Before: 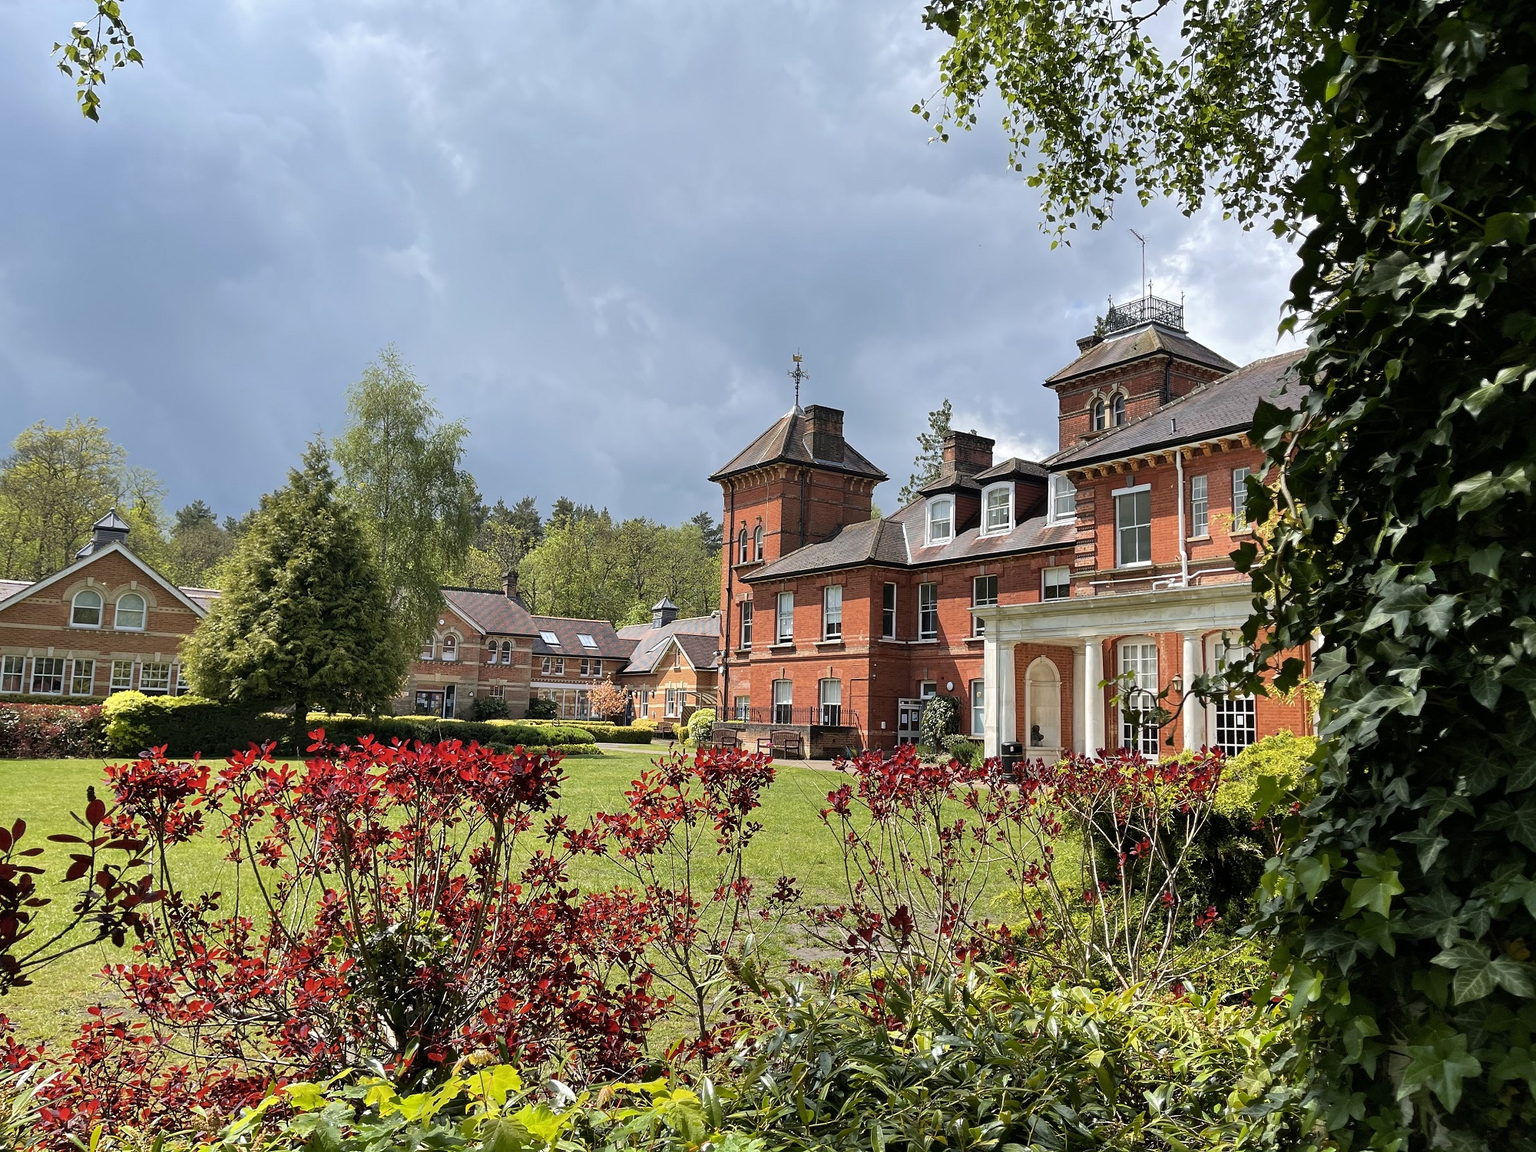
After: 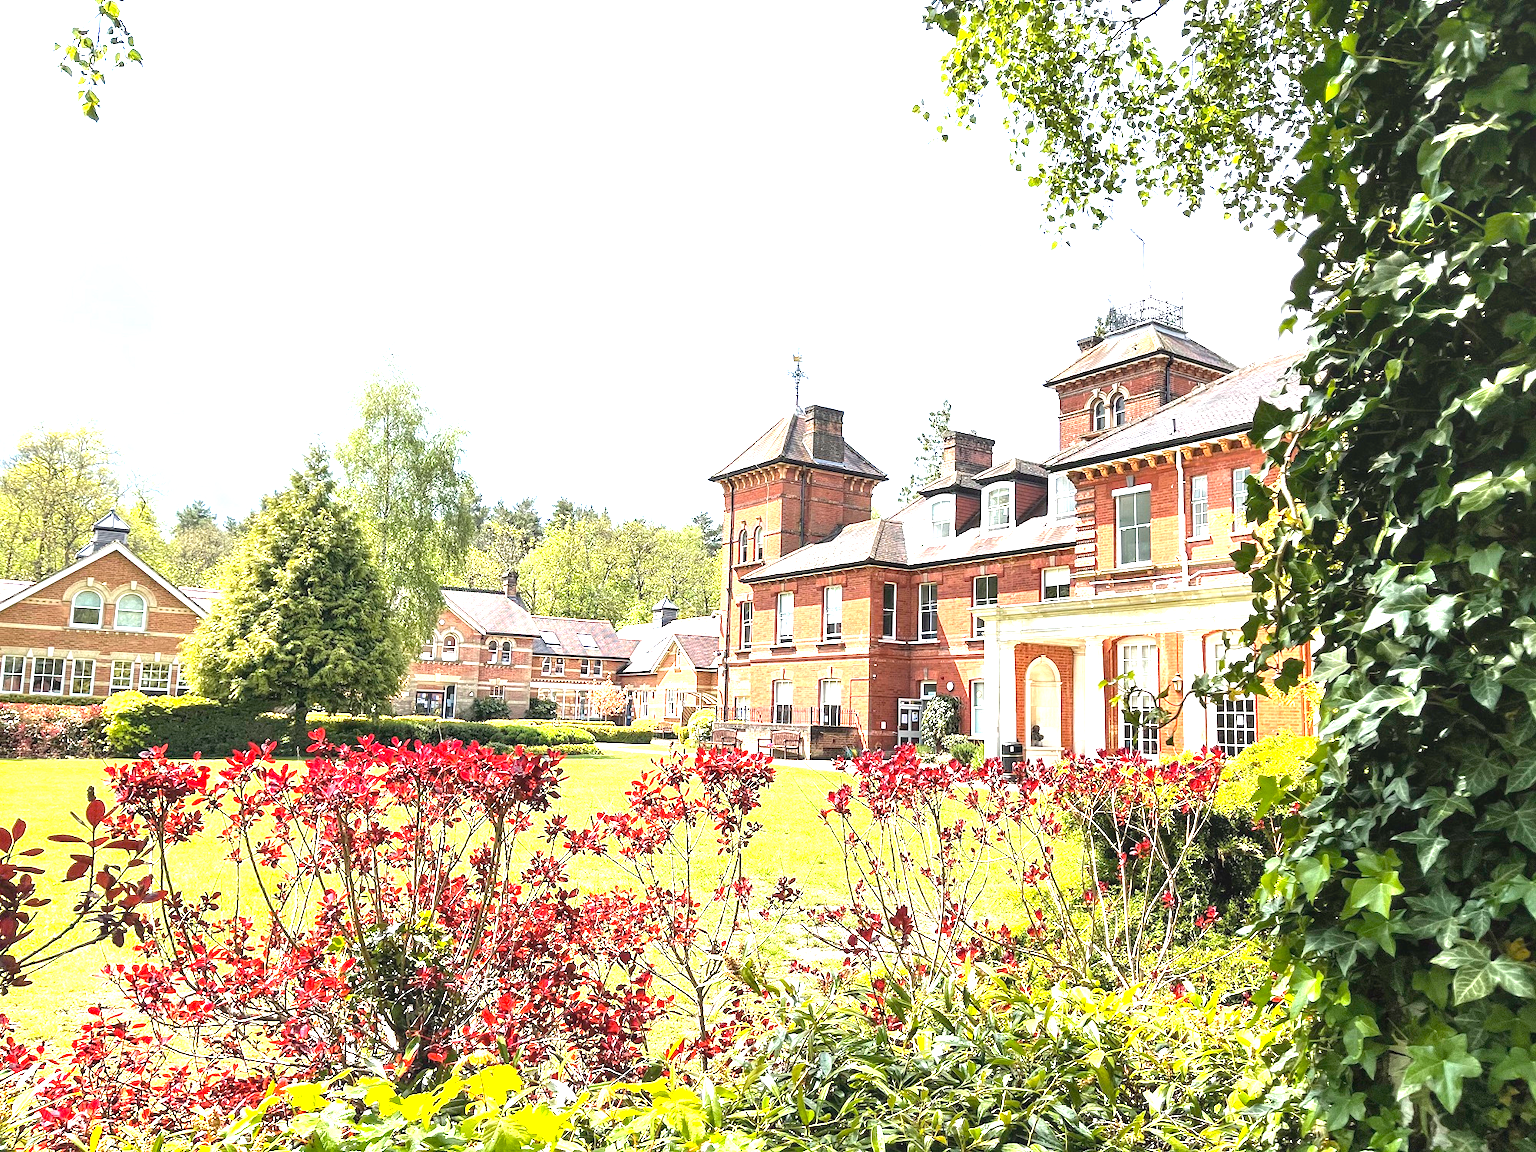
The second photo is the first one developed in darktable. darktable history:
exposure: black level correction 0, exposure 2.088 EV, compensate exposure bias true, compensate highlight preservation false
local contrast: on, module defaults
